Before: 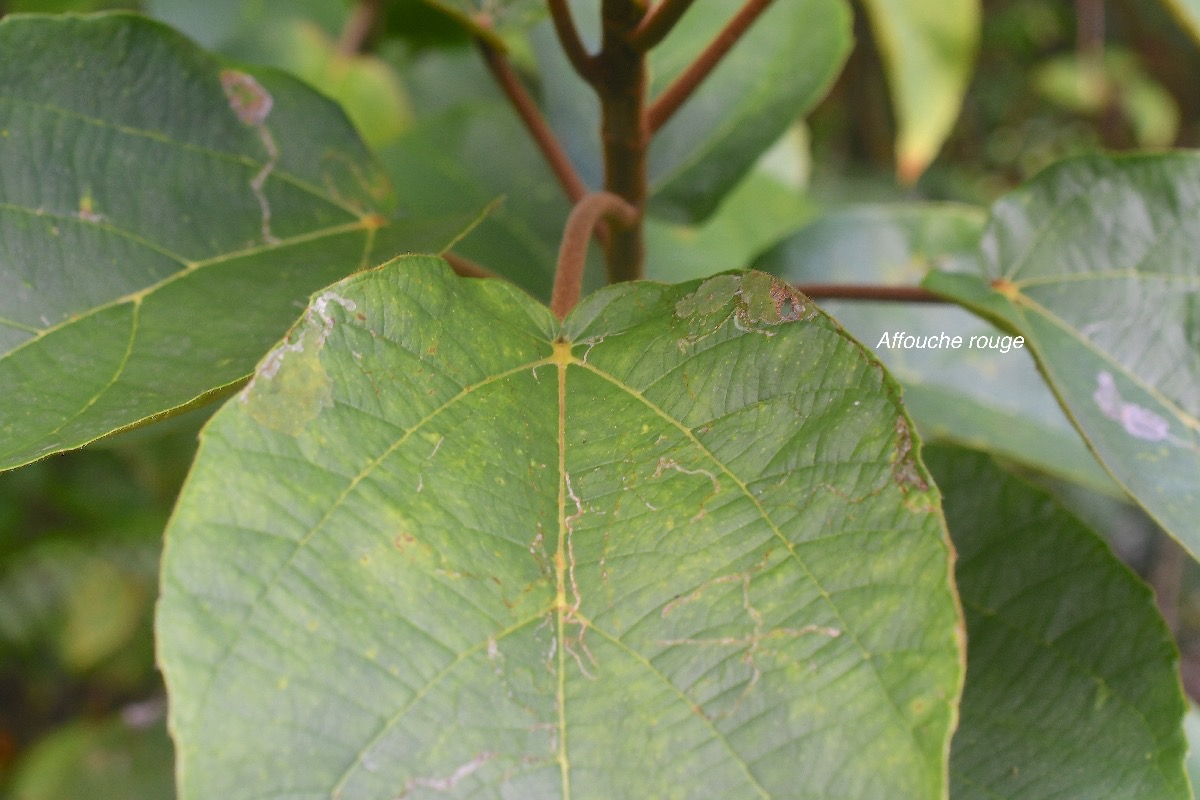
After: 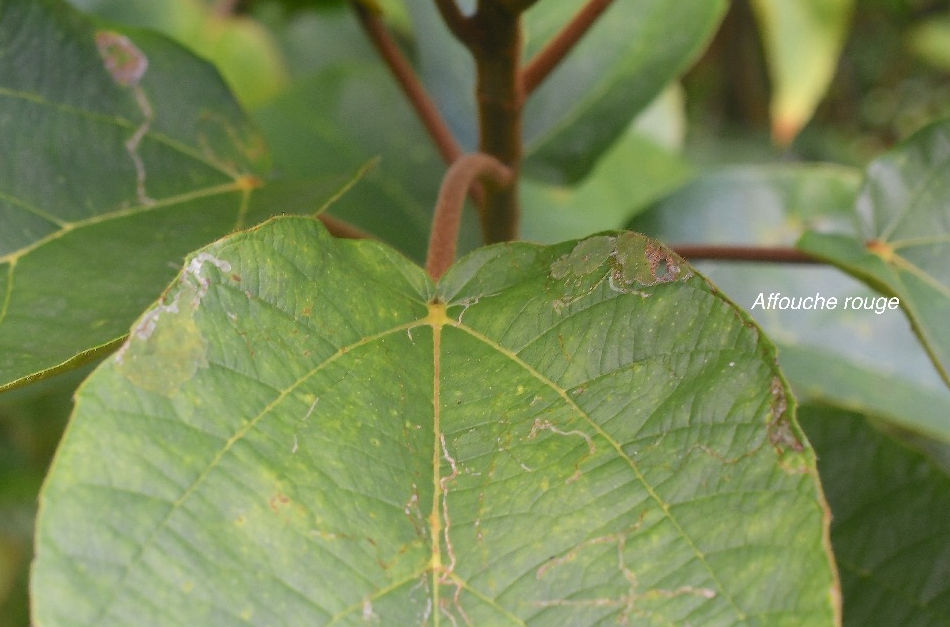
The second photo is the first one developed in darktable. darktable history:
crop and rotate: left 10.442%, top 4.988%, right 10.344%, bottom 16.561%
